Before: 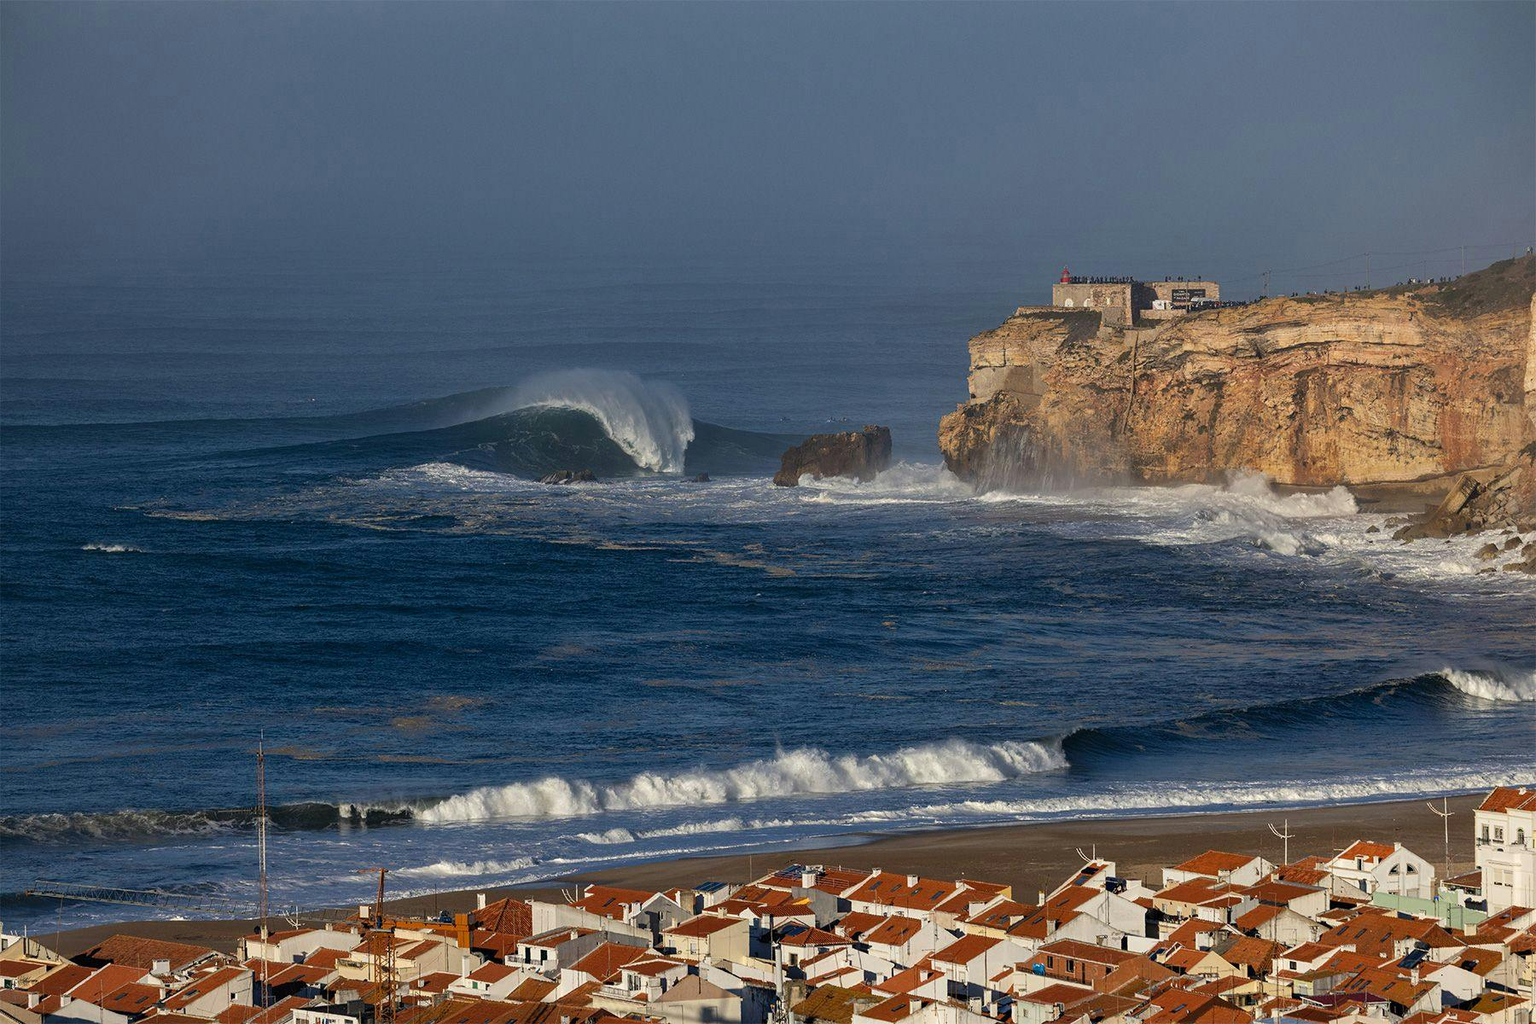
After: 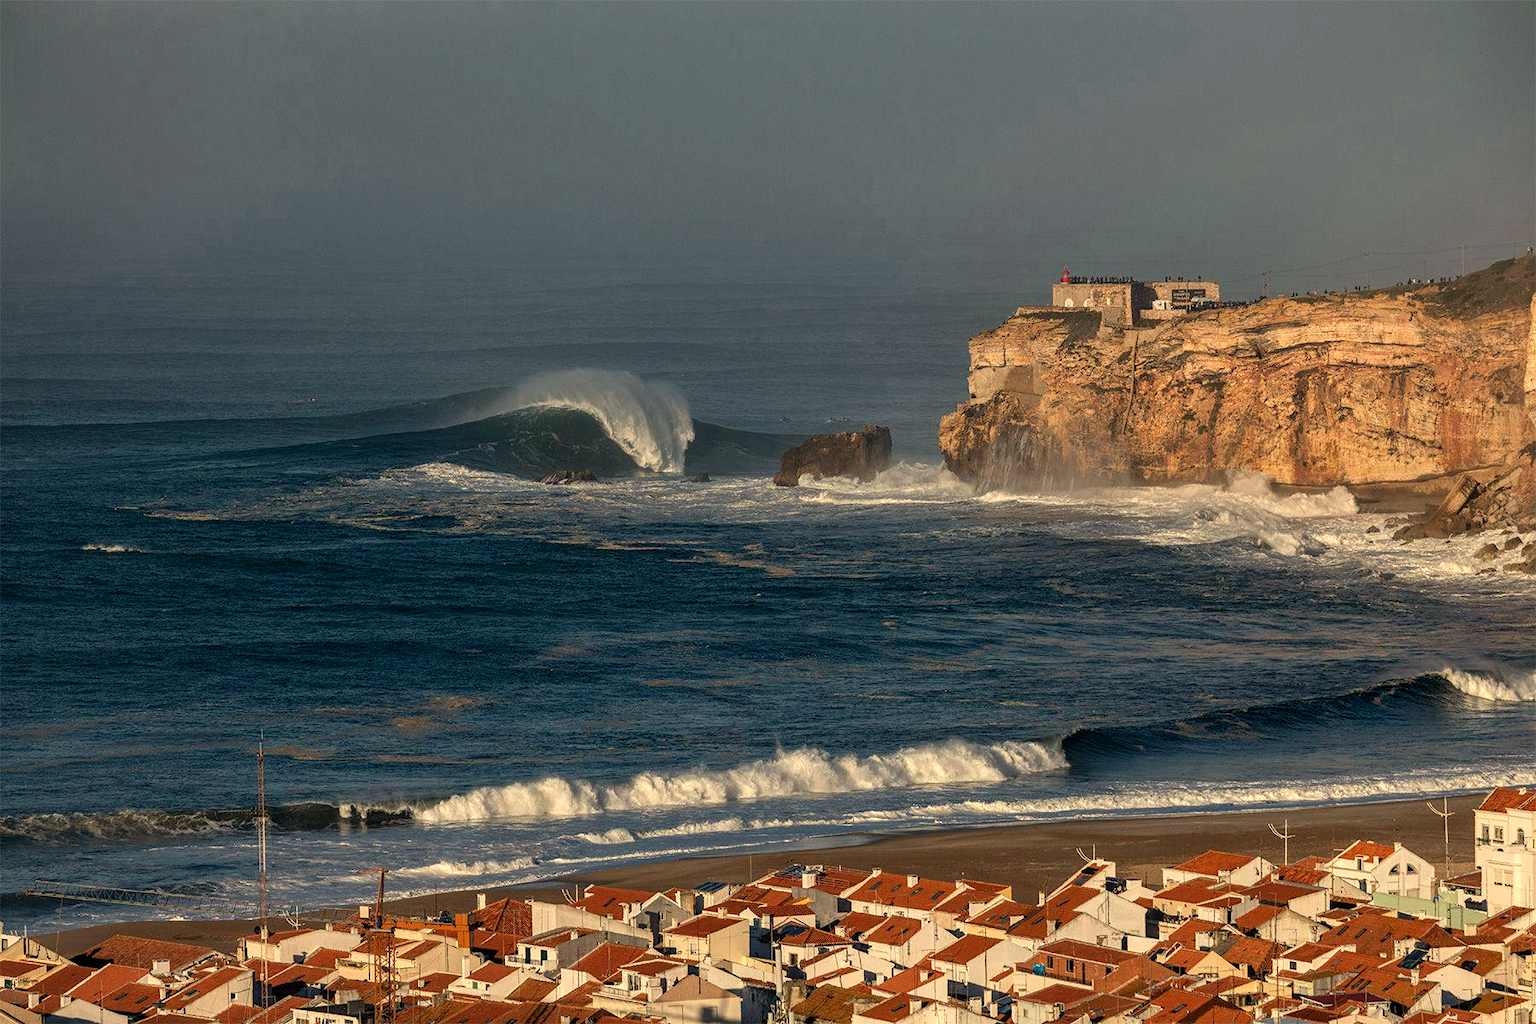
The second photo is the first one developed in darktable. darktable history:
white balance: red 1.123, blue 0.83
local contrast: on, module defaults
